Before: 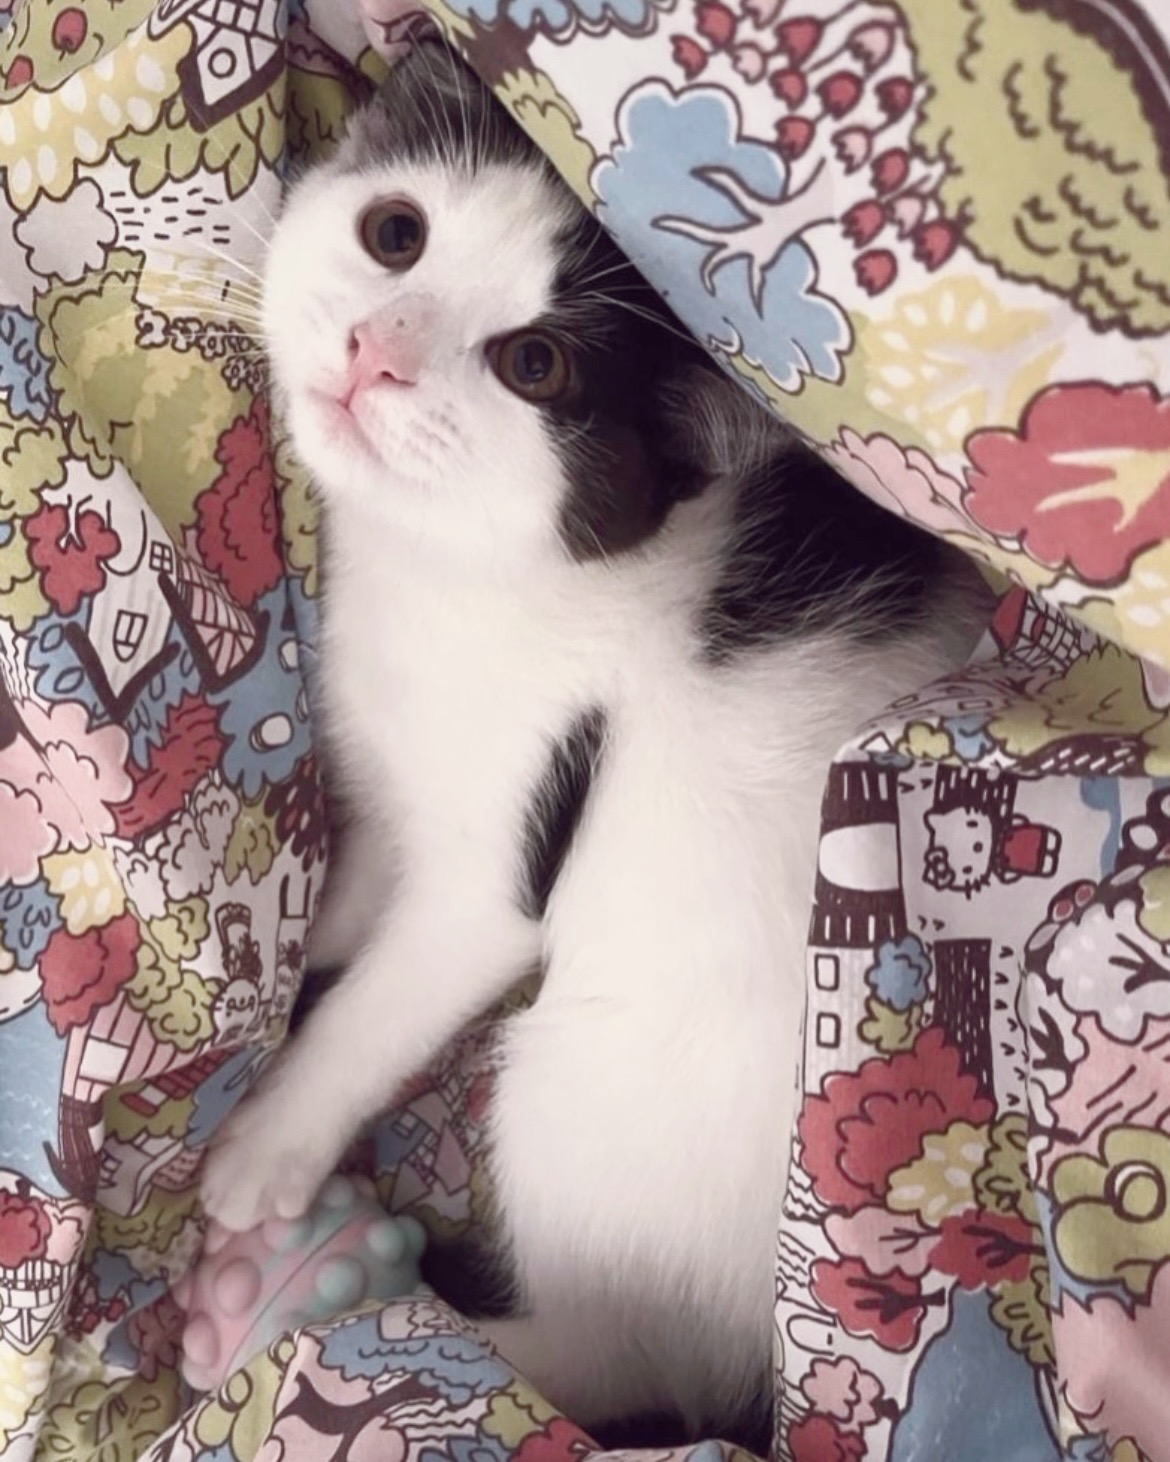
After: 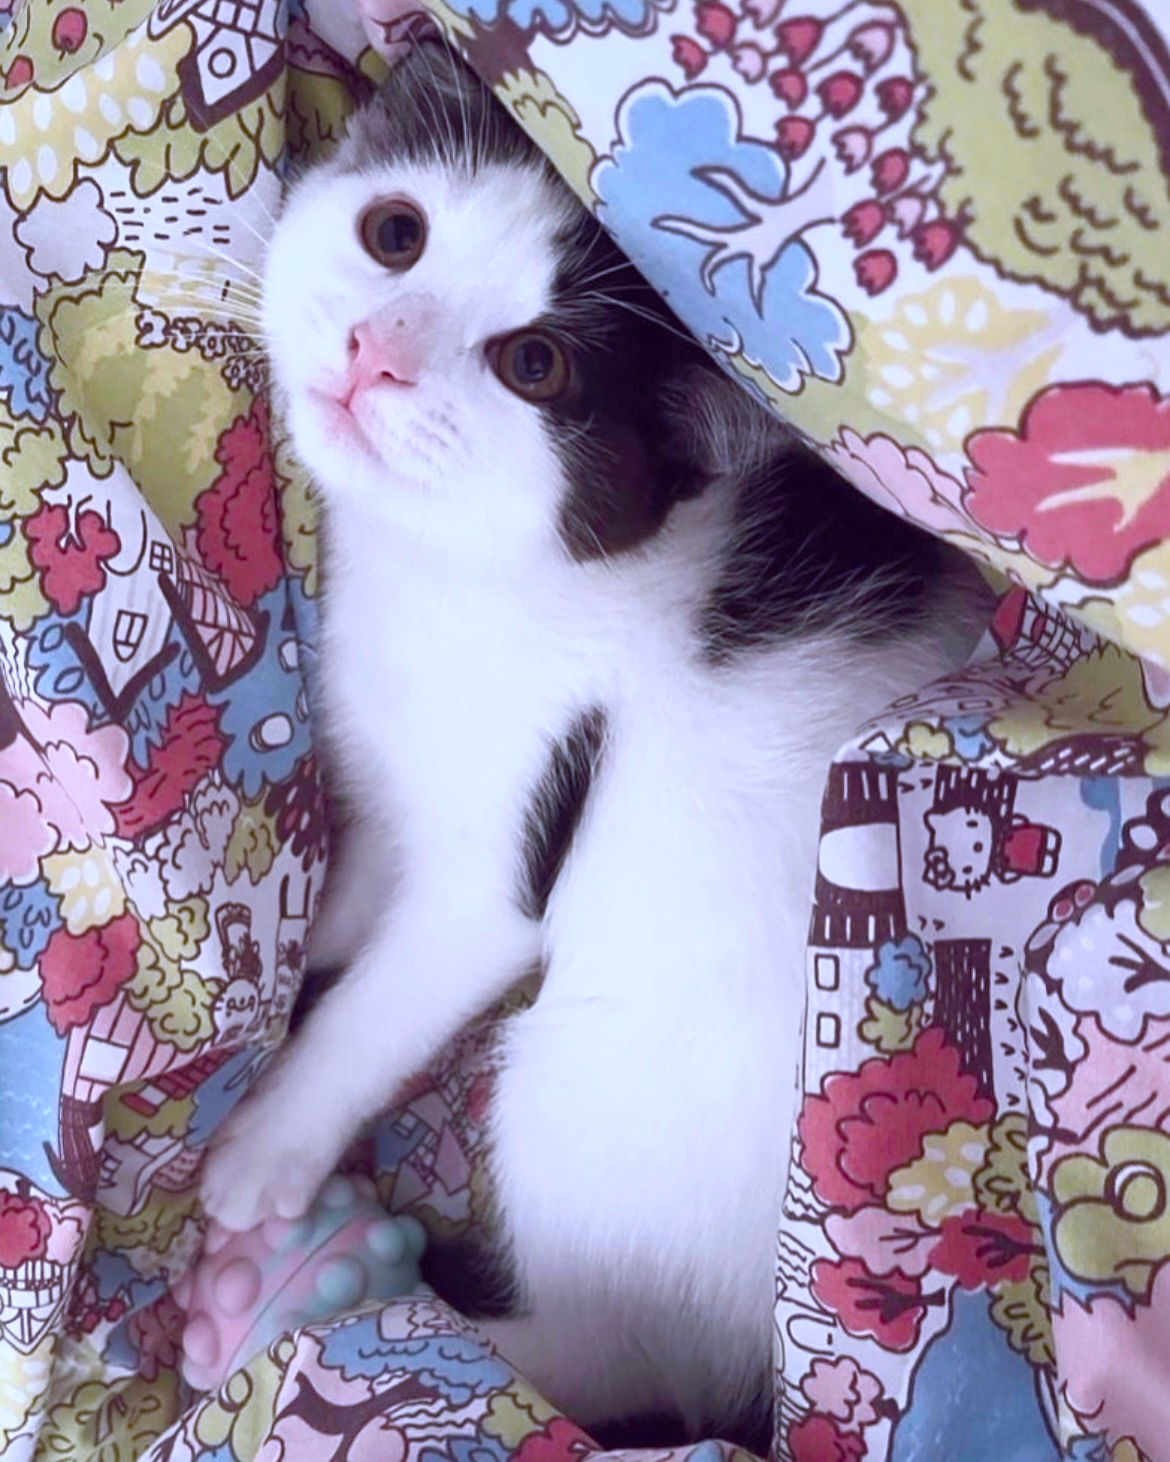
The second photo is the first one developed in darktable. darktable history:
color balance rgb: linear chroma grading › global chroma 15%, perceptual saturation grading › global saturation 30%
sharpen: amount 0.2
white balance: red 0.948, green 1.02, blue 1.176
